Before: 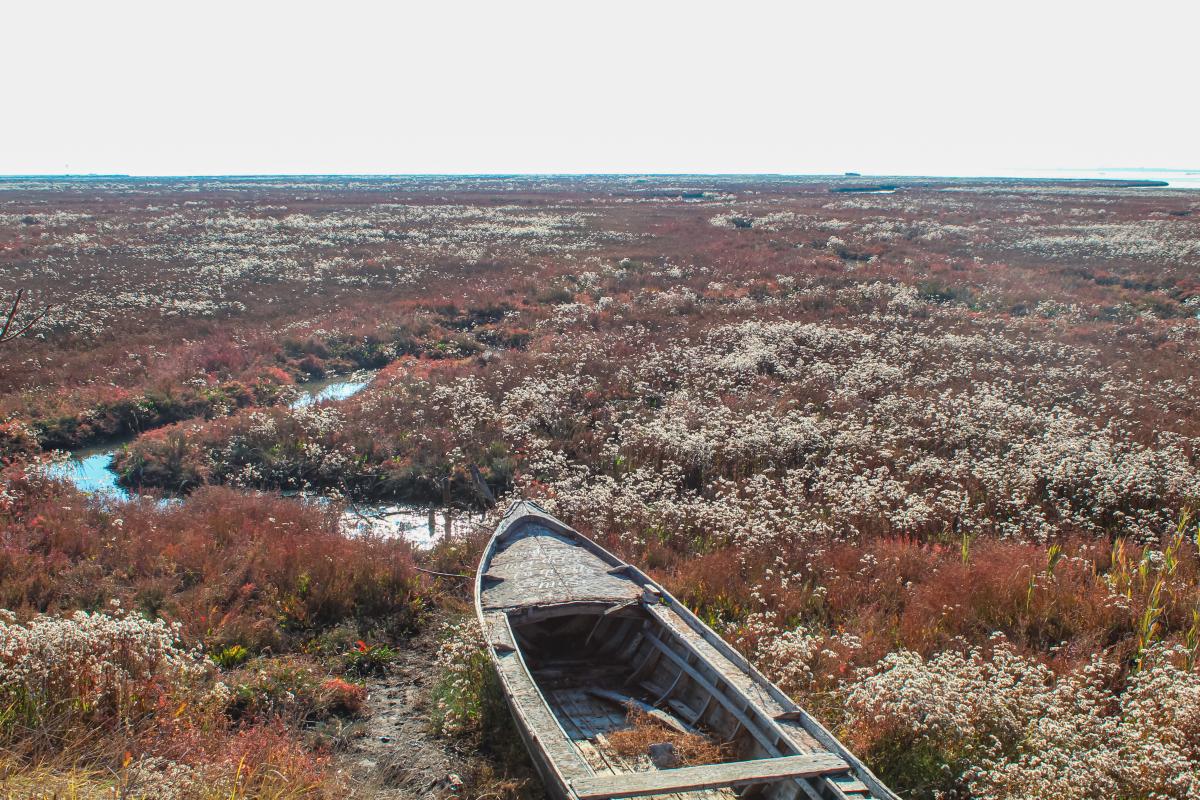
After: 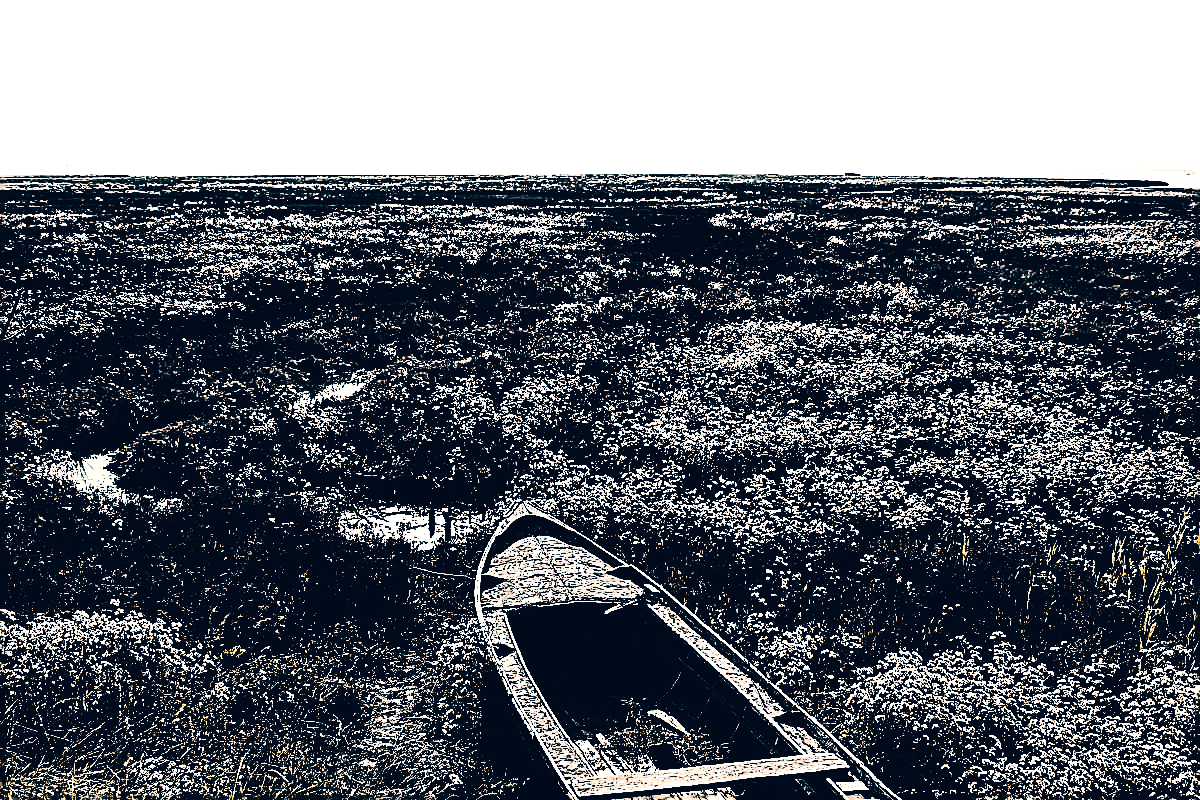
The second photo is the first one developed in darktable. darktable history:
white balance: red 0.974, blue 1.044
color balance rgb: perceptual saturation grading › global saturation 20%, global vibrance 10%
exposure: black level correction 0, exposure 0.7 EV, compensate exposure bias true, compensate highlight preservation false
levels: levels [0.721, 0.937, 0.997]
tone curve: curves: ch0 [(0, 0) (0.003, 0.326) (0.011, 0.332) (0.025, 0.352) (0.044, 0.378) (0.069, 0.4) (0.1, 0.416) (0.136, 0.432) (0.177, 0.468) (0.224, 0.509) (0.277, 0.554) (0.335, 0.6) (0.399, 0.642) (0.468, 0.693) (0.543, 0.753) (0.623, 0.818) (0.709, 0.897) (0.801, 0.974) (0.898, 0.991) (1, 1)], preserve colors none
sharpen: amount 2
color correction: highlights a* 10.32, highlights b* 14.66, shadows a* -9.59, shadows b* -15.02
color zones: curves: ch1 [(0.29, 0.492) (0.373, 0.185) (0.509, 0.481)]; ch2 [(0.25, 0.462) (0.749, 0.457)], mix 40.67%
